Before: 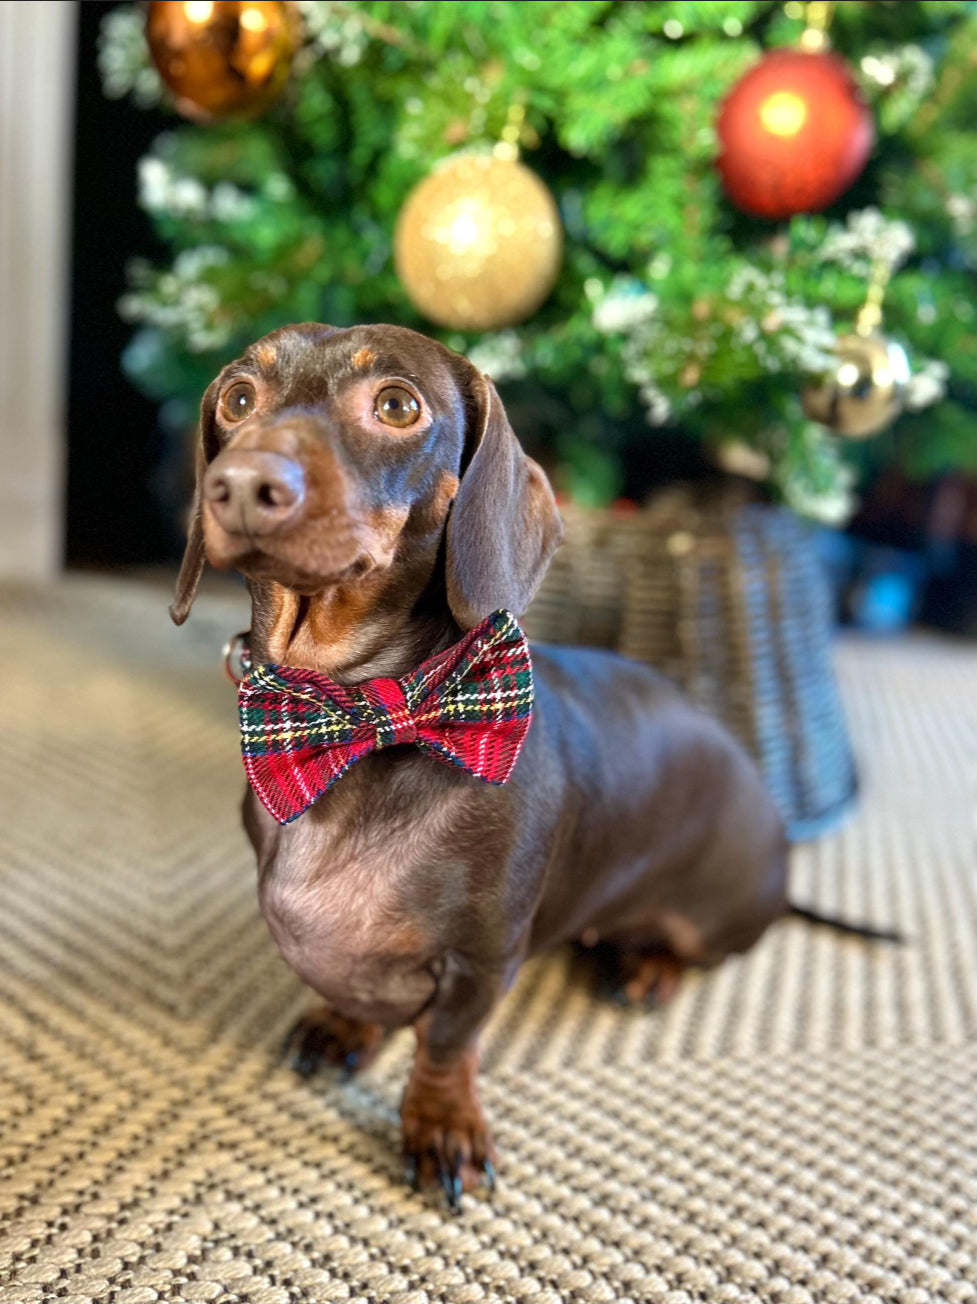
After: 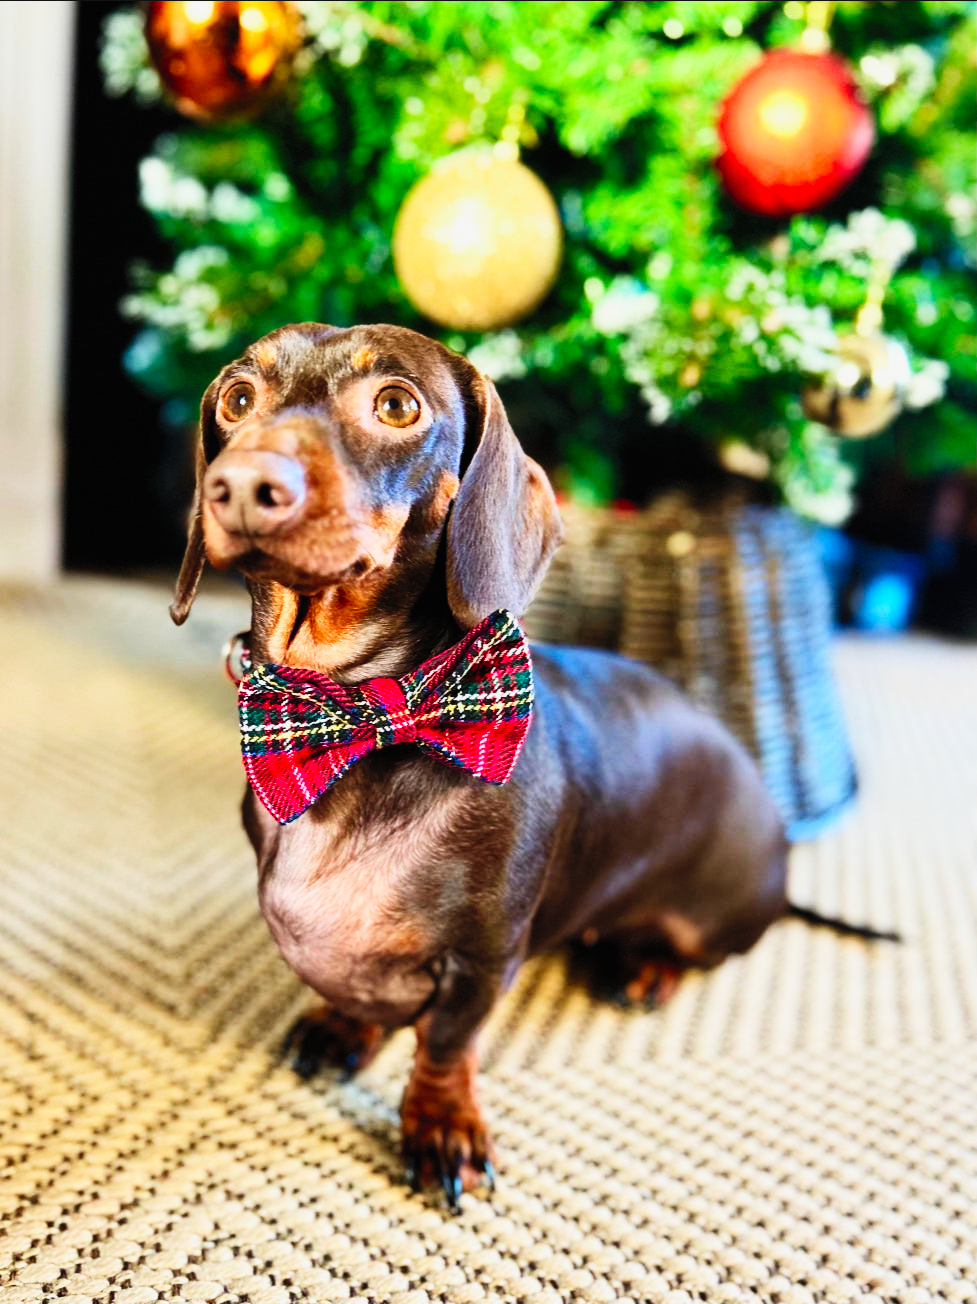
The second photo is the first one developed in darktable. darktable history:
sigmoid: contrast 1.81, skew -0.21, preserve hue 0%, red attenuation 0.1, red rotation 0.035, green attenuation 0.1, green rotation -0.017, blue attenuation 0.15, blue rotation -0.052, base primaries Rec2020
contrast brightness saturation: contrast 0.24, brightness 0.26, saturation 0.39
